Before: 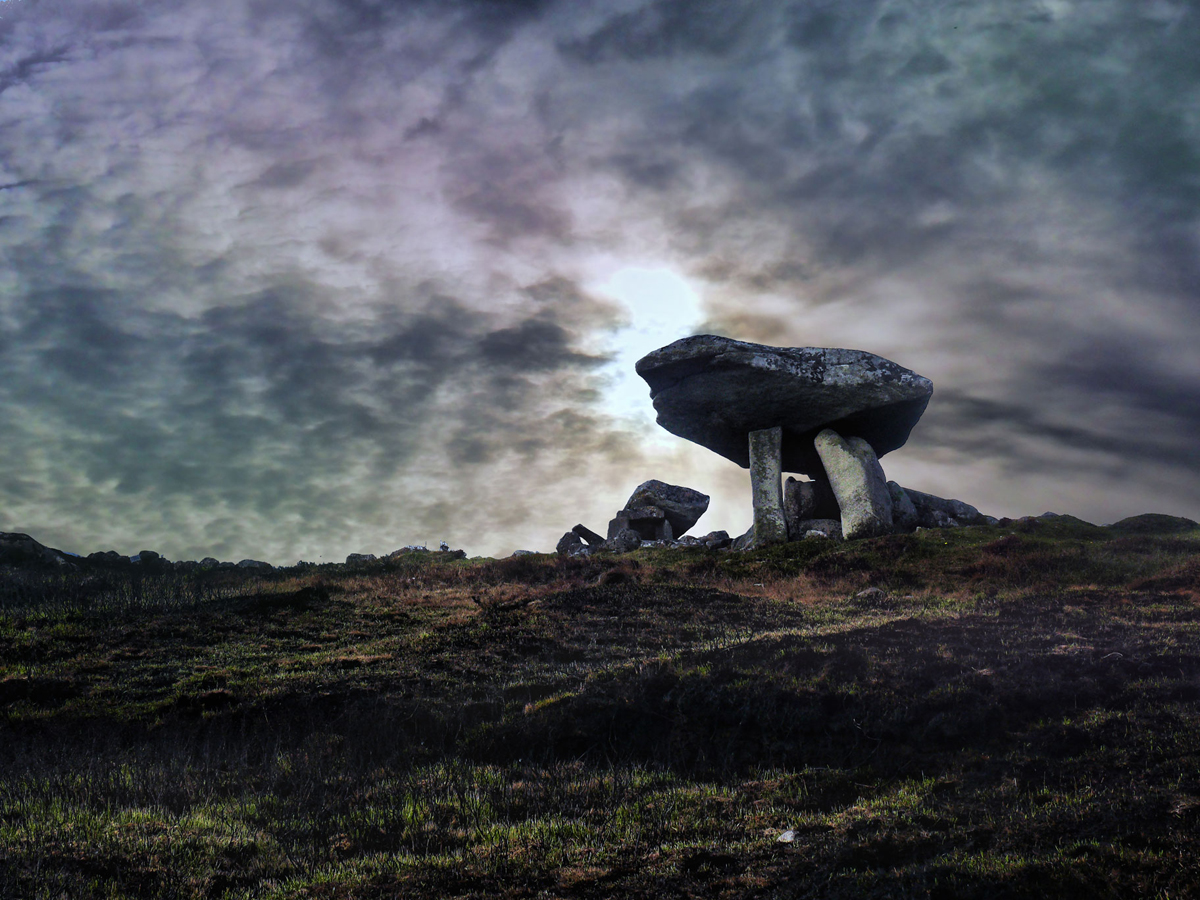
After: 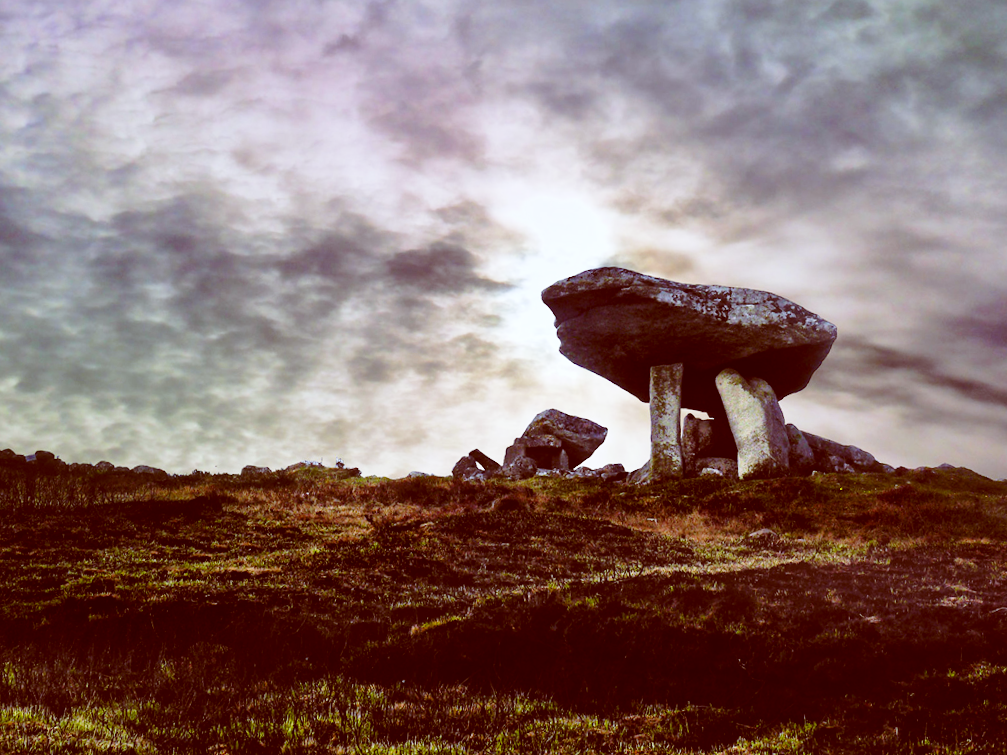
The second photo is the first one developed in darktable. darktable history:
color balance: lift [1, 1.011, 0.999, 0.989], gamma [1.109, 1.045, 1.039, 0.955], gain [0.917, 0.936, 0.952, 1.064], contrast 2.32%, contrast fulcrum 19%, output saturation 101%
base curve: curves: ch0 [(0, 0) (0.028, 0.03) (0.121, 0.232) (0.46, 0.748) (0.859, 0.968) (1, 1)], preserve colors none
crop and rotate: angle -3.27°, left 5.211%, top 5.211%, right 4.607%, bottom 4.607%
